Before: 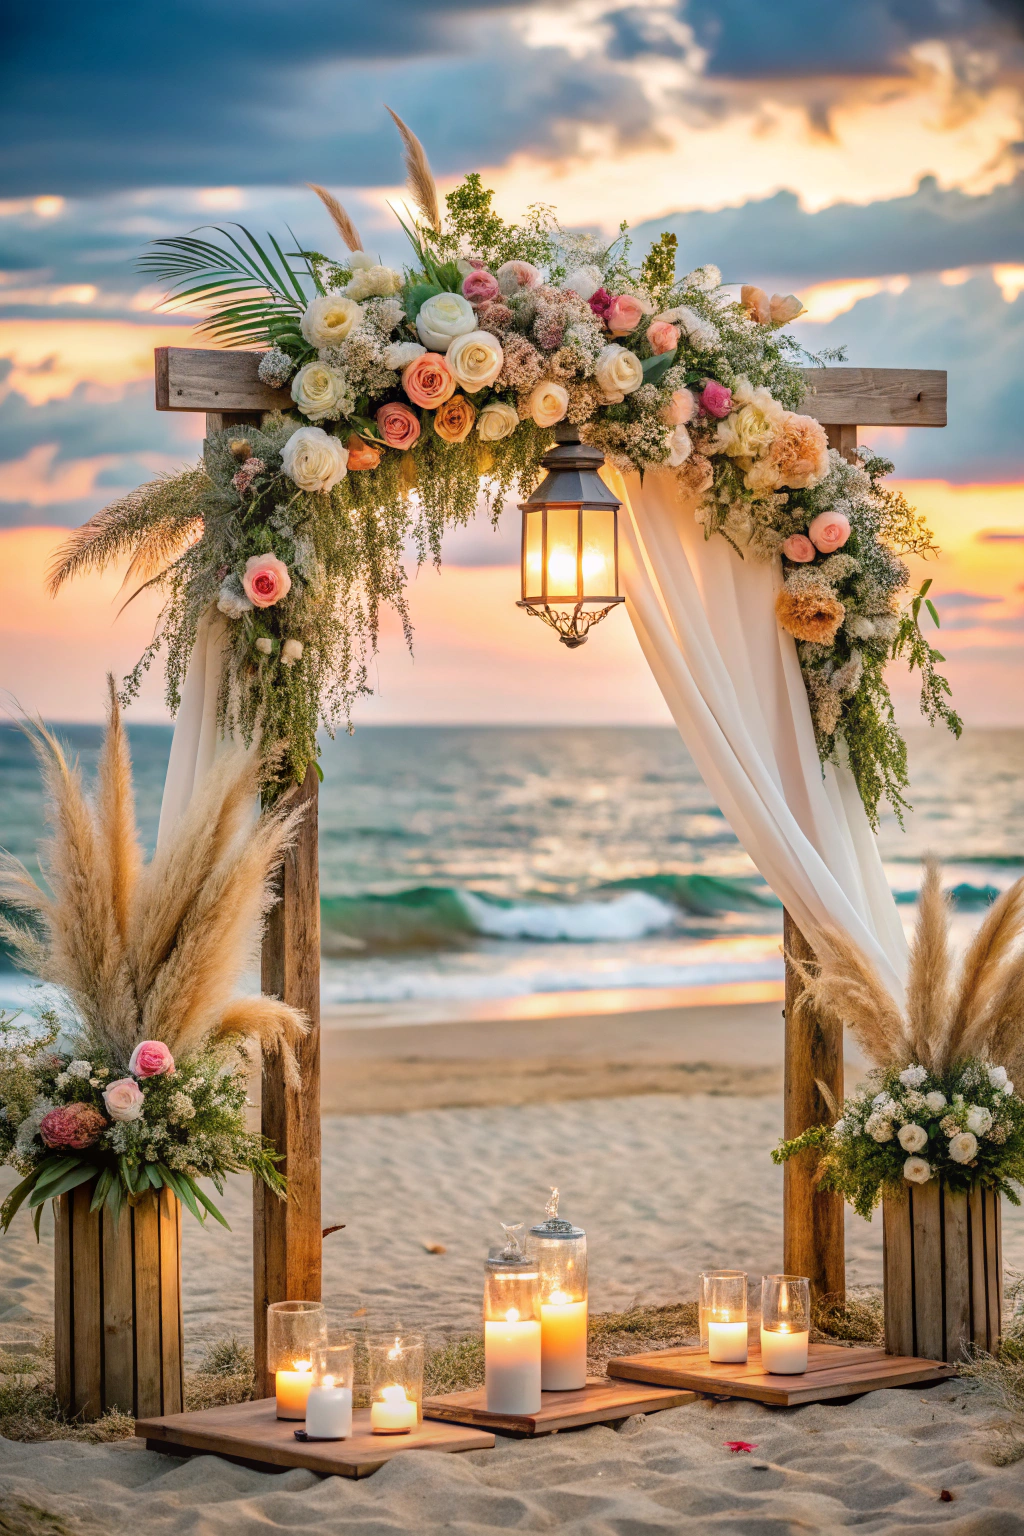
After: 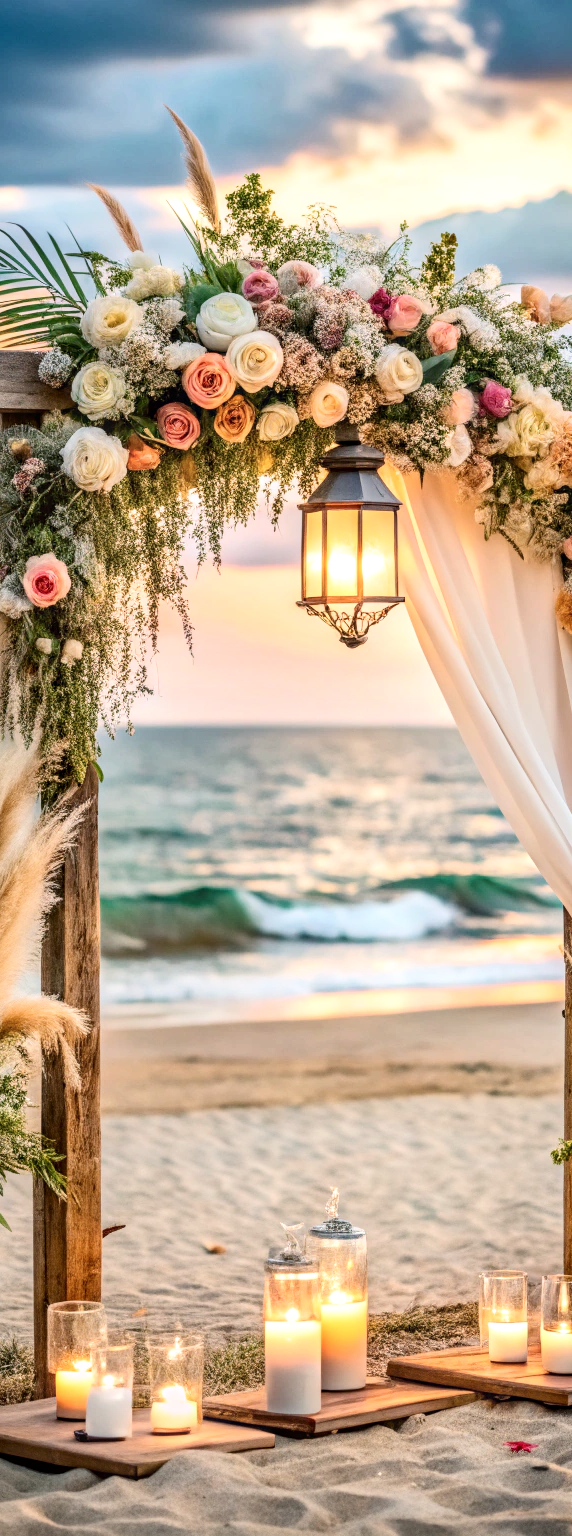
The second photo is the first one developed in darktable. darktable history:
crop: left 21.546%, right 22.547%
local contrast: on, module defaults
contrast brightness saturation: contrast 0.244, brightness 0.091
